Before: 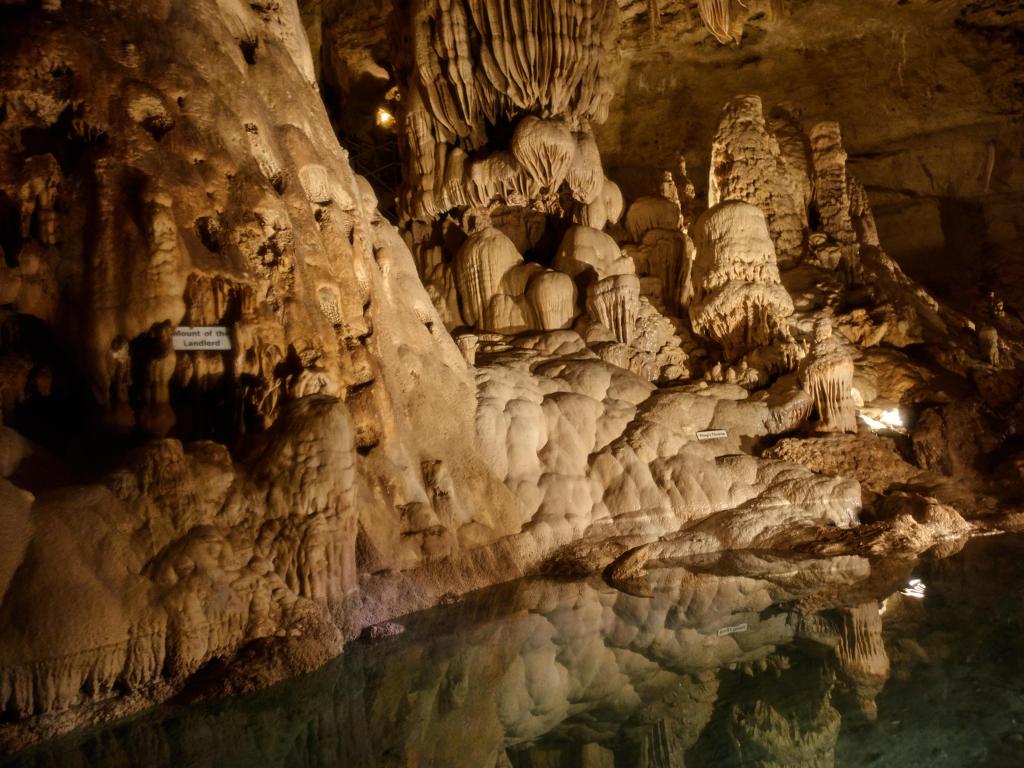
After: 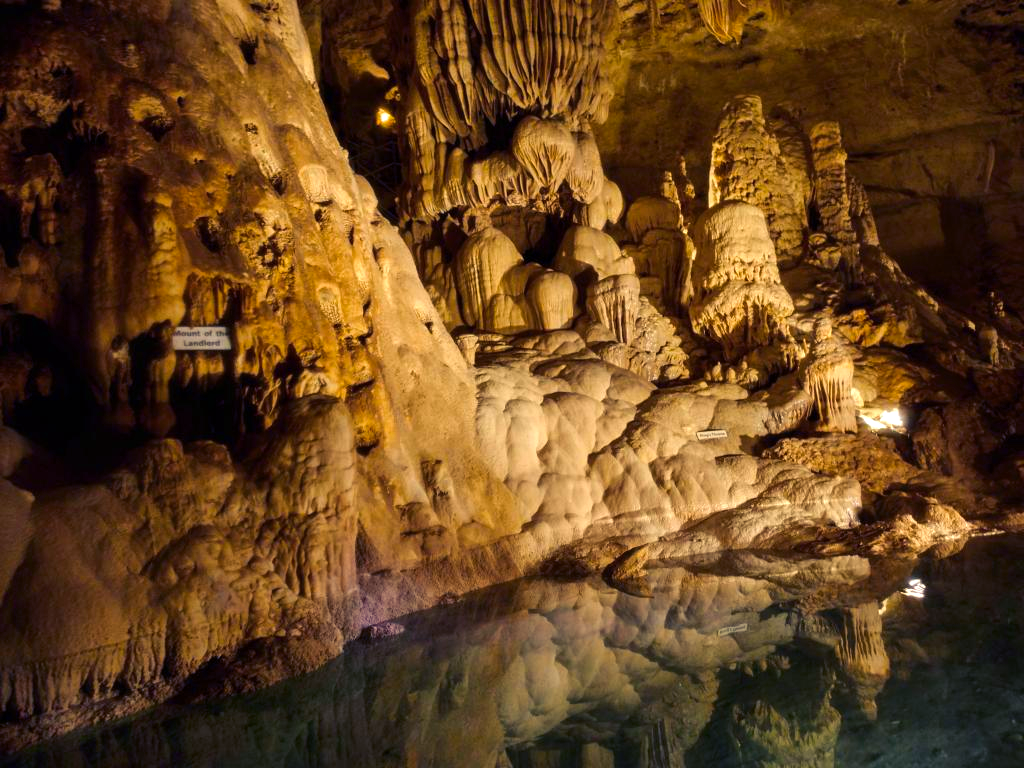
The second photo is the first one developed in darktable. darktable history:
color balance rgb: shadows lift › luminance -29.038%, shadows lift › chroma 15.19%, shadows lift › hue 270.79°, perceptual saturation grading › global saturation 31.092%
exposure: exposure 0.346 EV, compensate highlight preservation false
